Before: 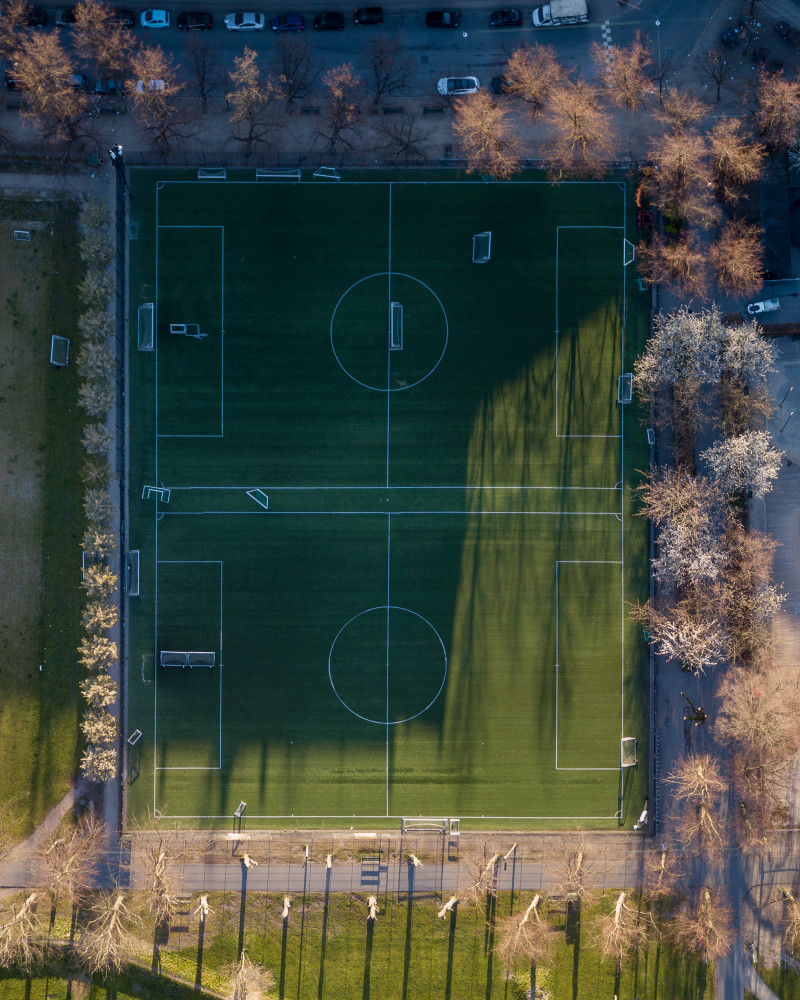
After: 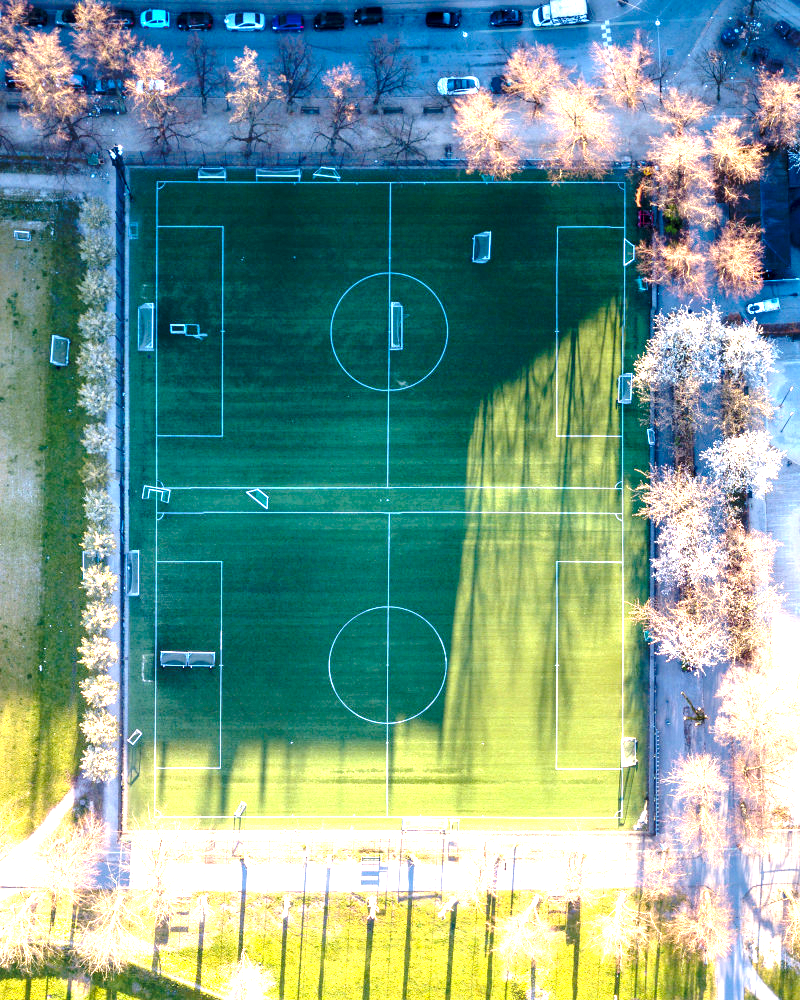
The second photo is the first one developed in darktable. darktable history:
base curve: curves: ch0 [(0, 0) (0.073, 0.04) (0.157, 0.139) (0.492, 0.492) (0.758, 0.758) (1, 1)], preserve colors none
exposure: black level correction 0.001, exposure 2.607 EV, compensate exposure bias true, compensate highlight preservation false
